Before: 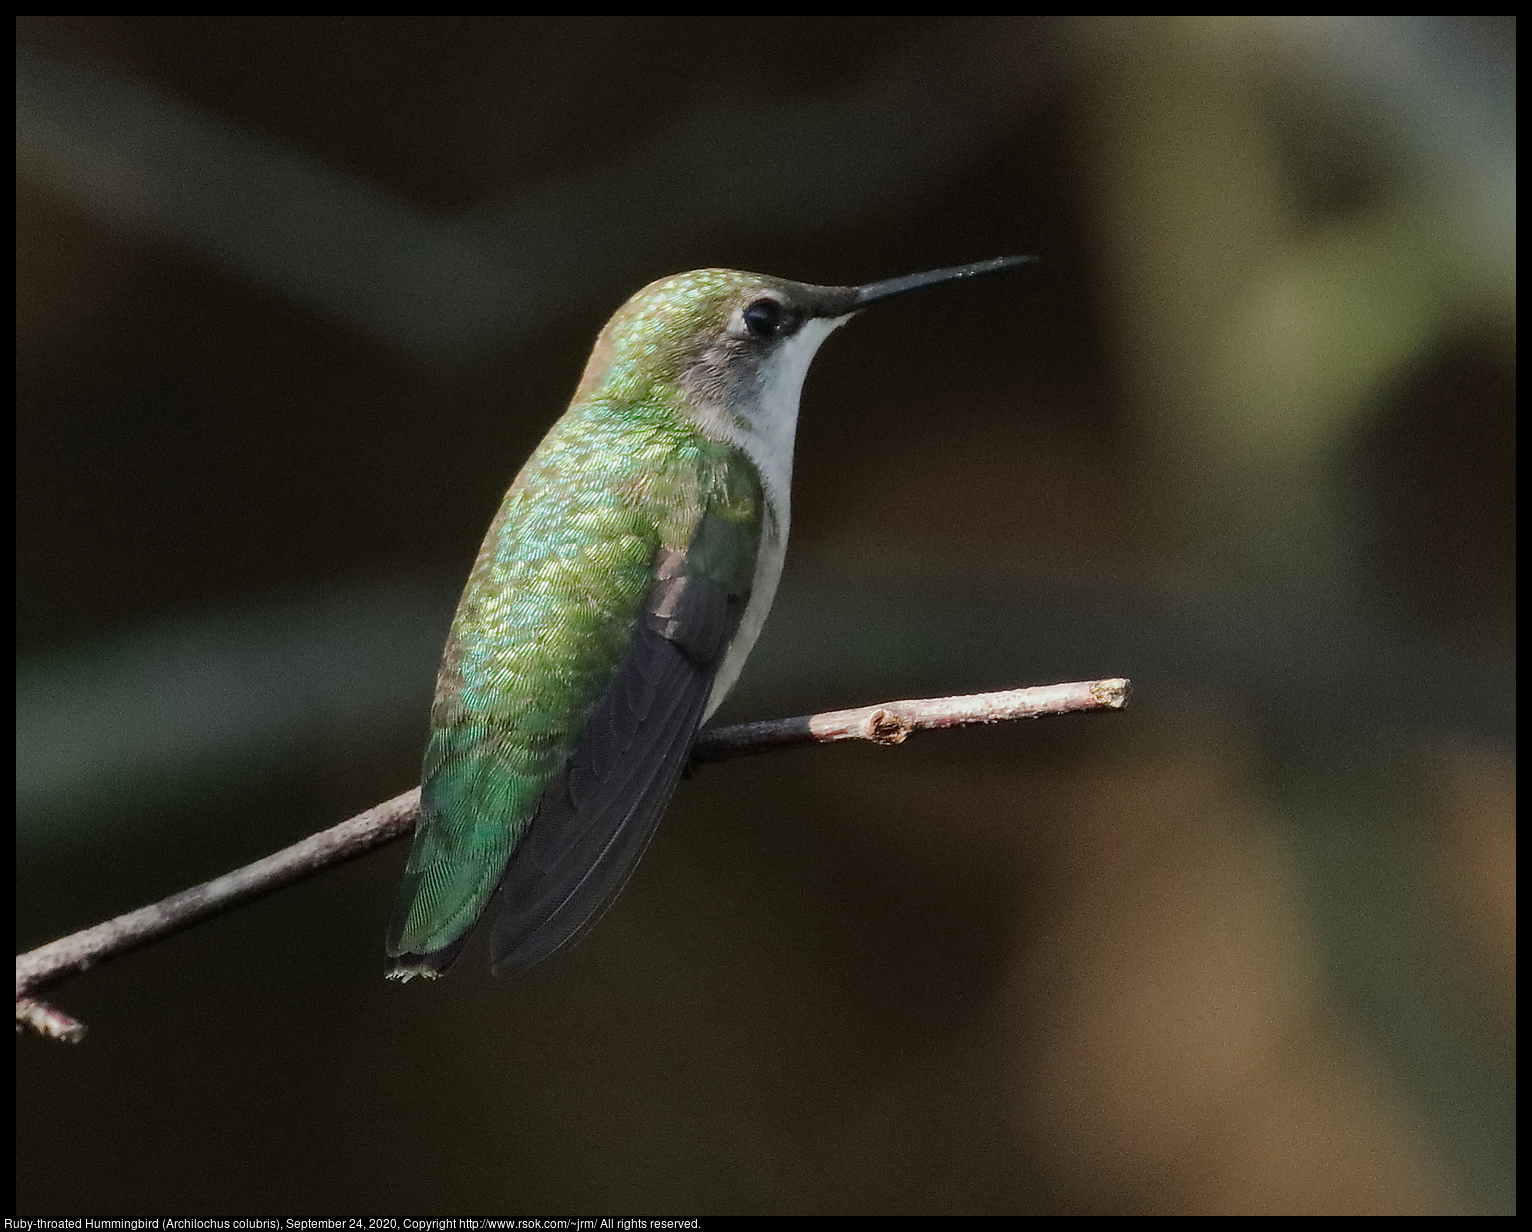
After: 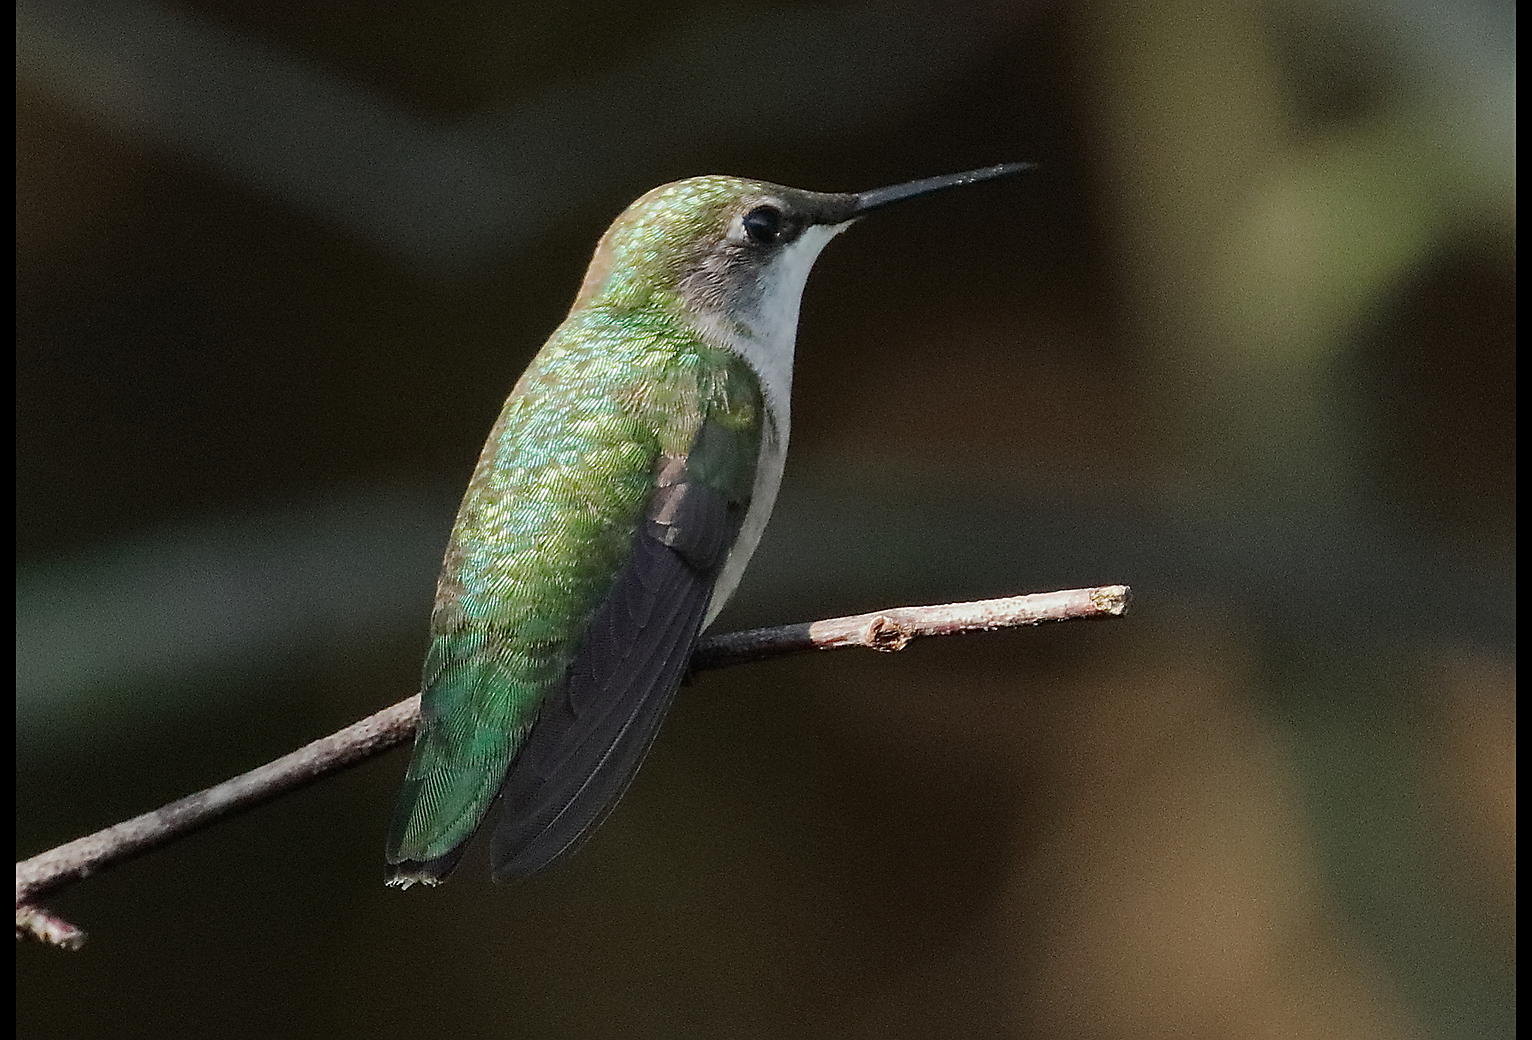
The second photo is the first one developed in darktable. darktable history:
sharpen: on, module defaults
crop: top 7.611%, bottom 7.909%
